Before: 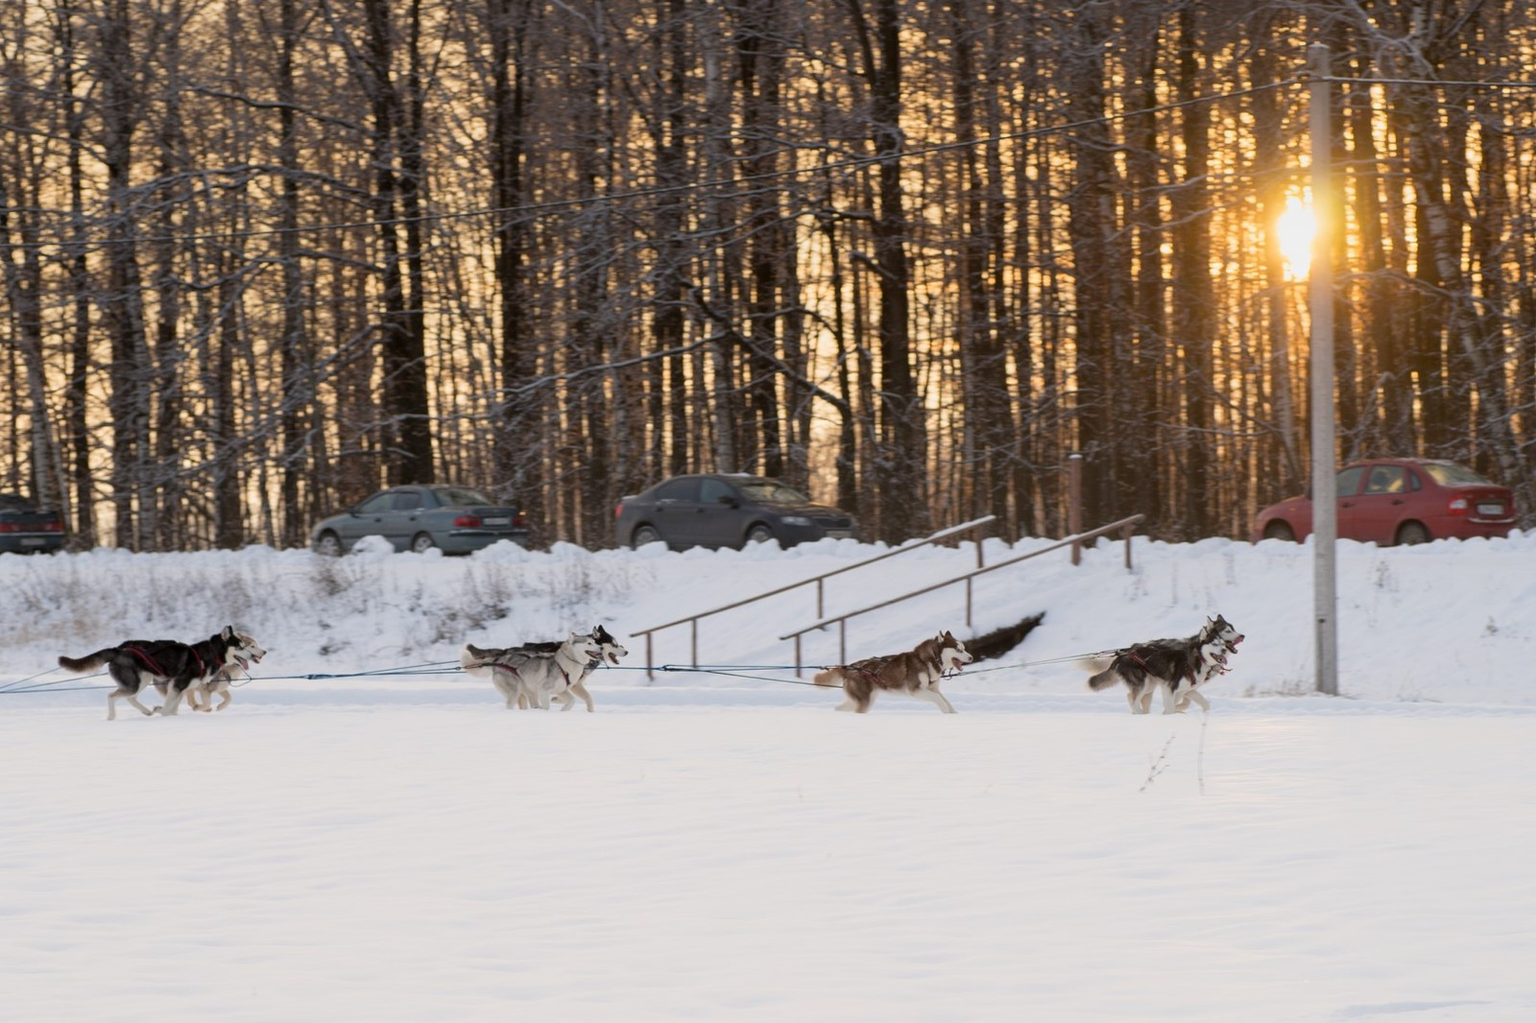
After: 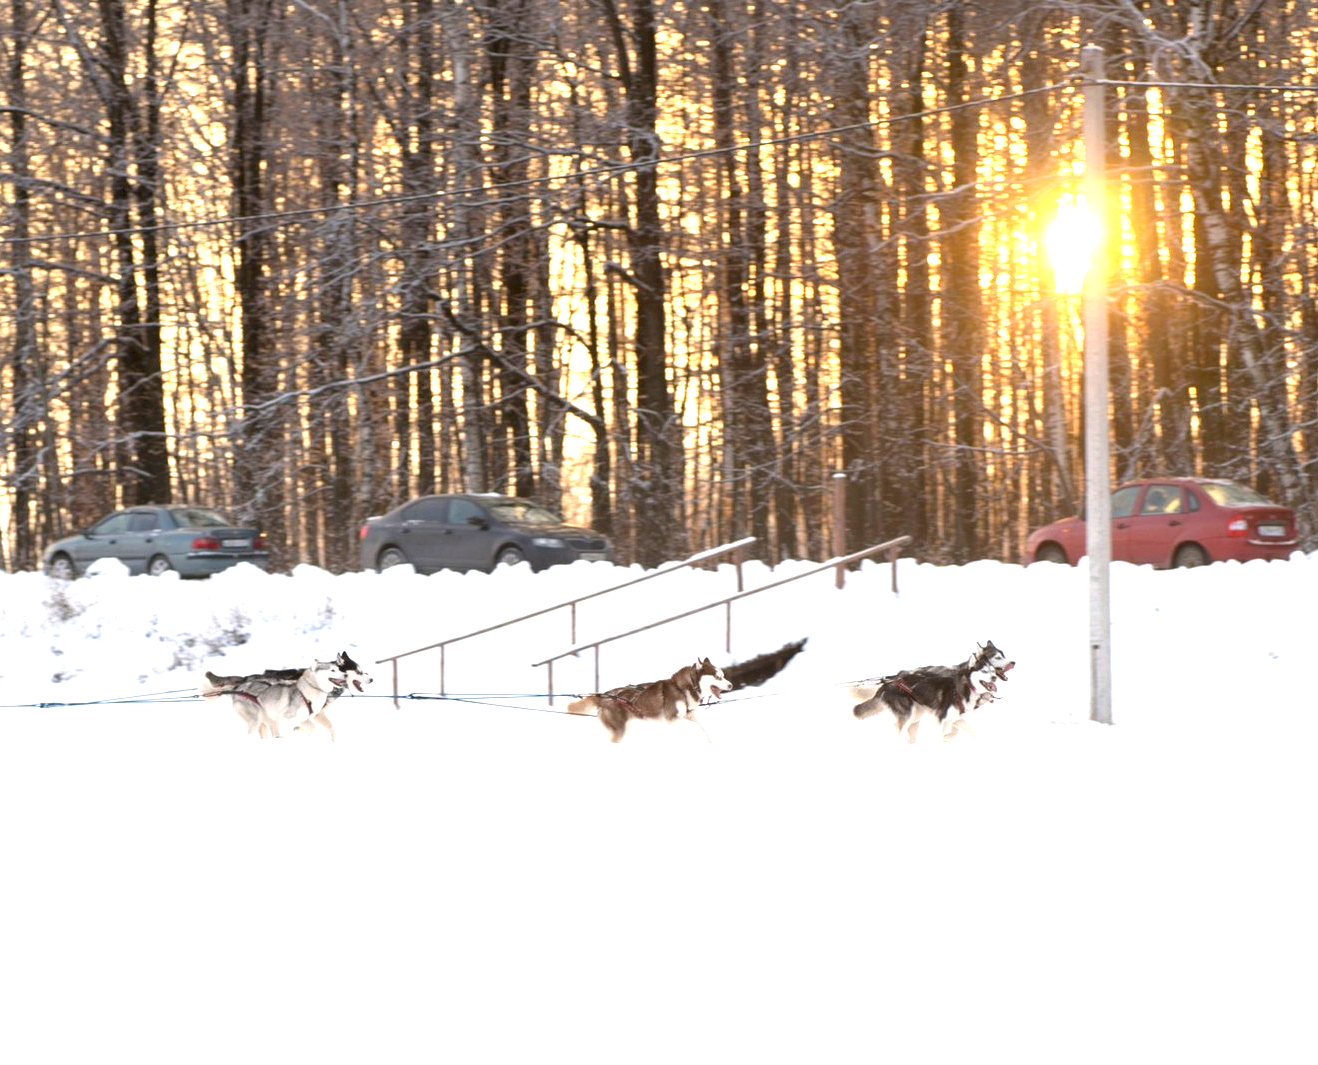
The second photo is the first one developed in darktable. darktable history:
crop: left 17.582%, bottom 0.031%
exposure: black level correction 0, exposure 1.388 EV, compensate exposure bias true, compensate highlight preservation false
